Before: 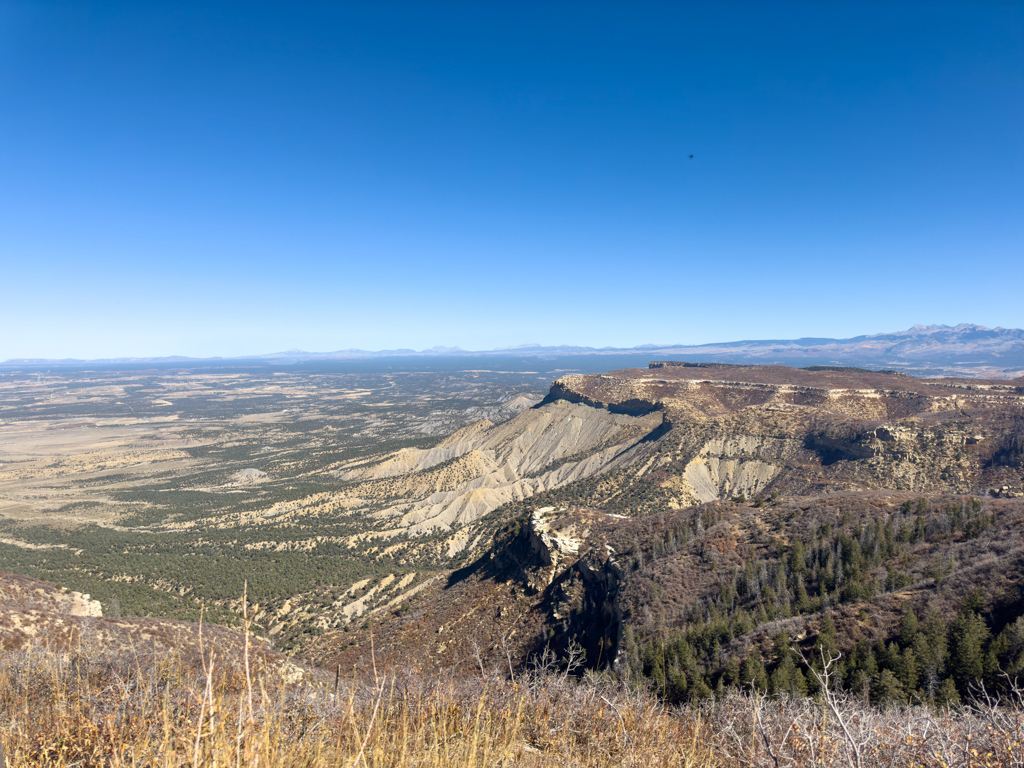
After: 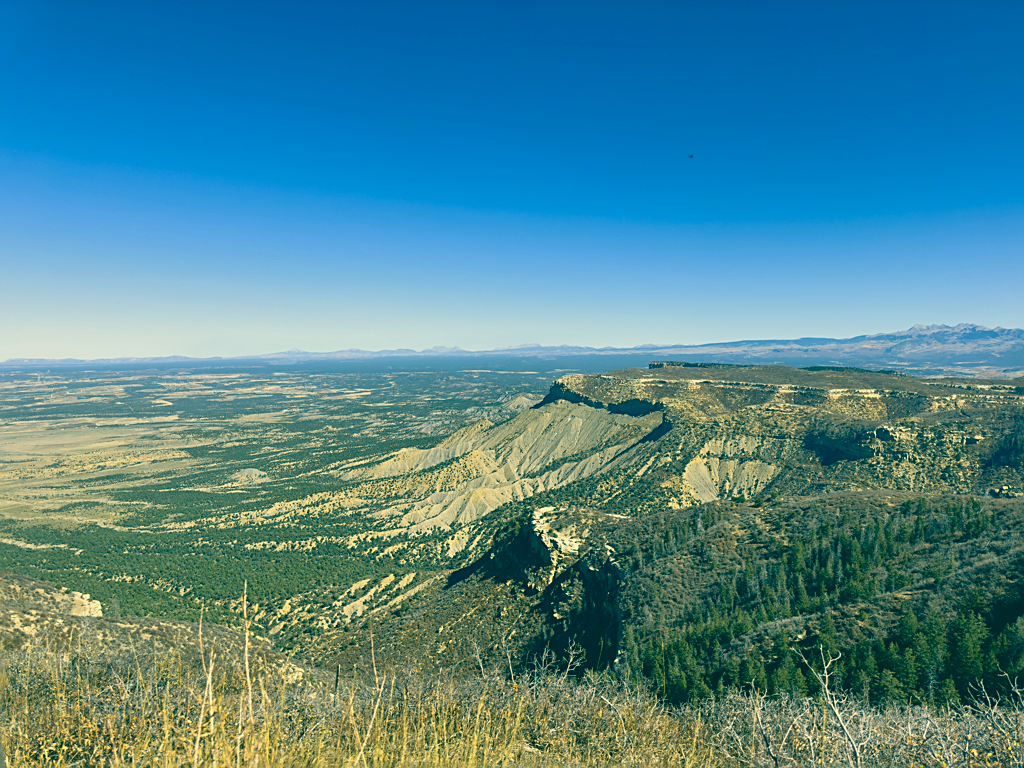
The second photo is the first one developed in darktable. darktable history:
exposure: black level correction -0.013, exposure -0.187 EV, compensate highlight preservation false
color correction: highlights a* 2.09, highlights b* 34.63, shadows a* -36.14, shadows b* -5.82
shadows and highlights: shadows 31.75, highlights -31.72, soften with gaussian
sharpen: on, module defaults
color calibration: output R [1.003, 0.027, -0.041, 0], output G [-0.018, 1.043, -0.038, 0], output B [0.071, -0.086, 1.017, 0], gray › normalize channels true, illuminant as shot in camera, x 0.37, y 0.382, temperature 4316.92 K, gamut compression 0.013
